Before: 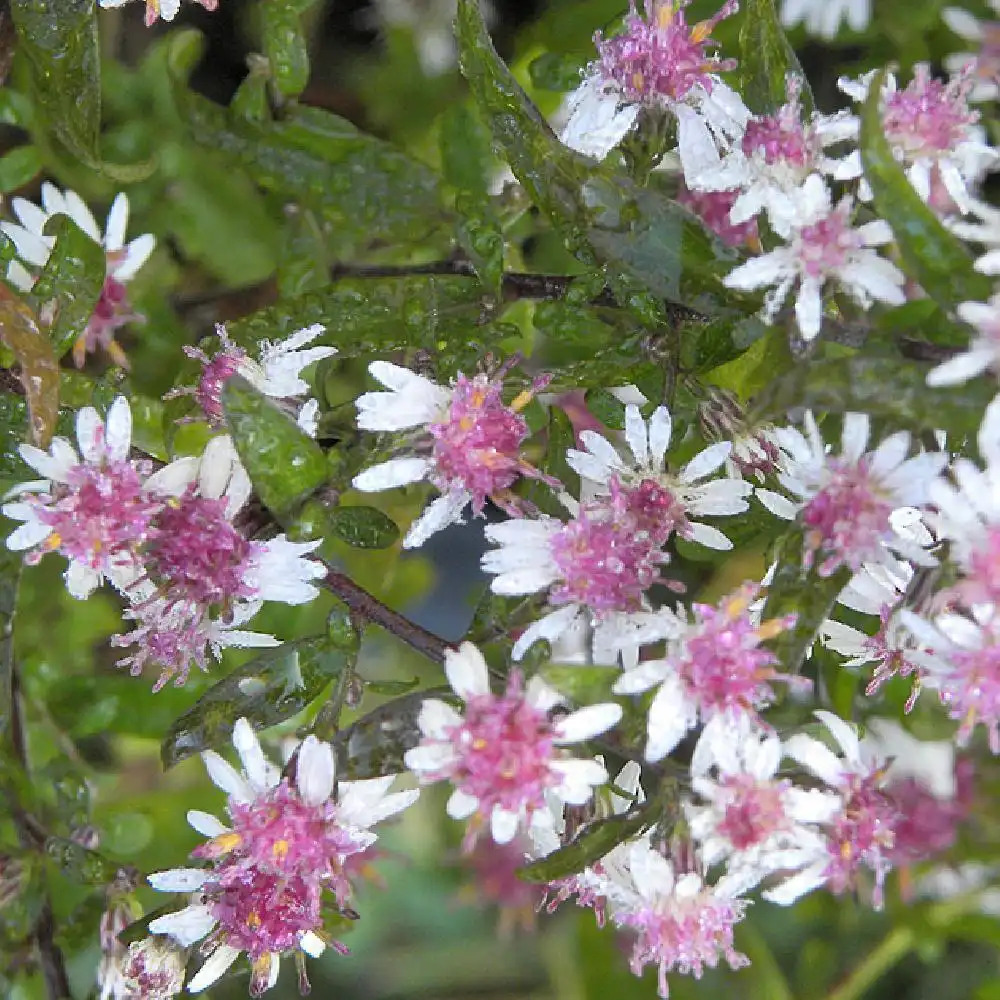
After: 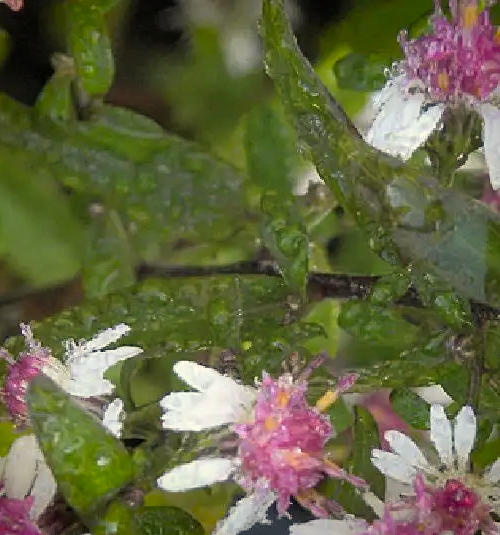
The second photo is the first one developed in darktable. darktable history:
white balance: red 1.029, blue 0.92
crop: left 19.556%, right 30.401%, bottom 46.458%
vignetting: fall-off start 88.53%, fall-off radius 44.2%, saturation 0.376, width/height ratio 1.161
